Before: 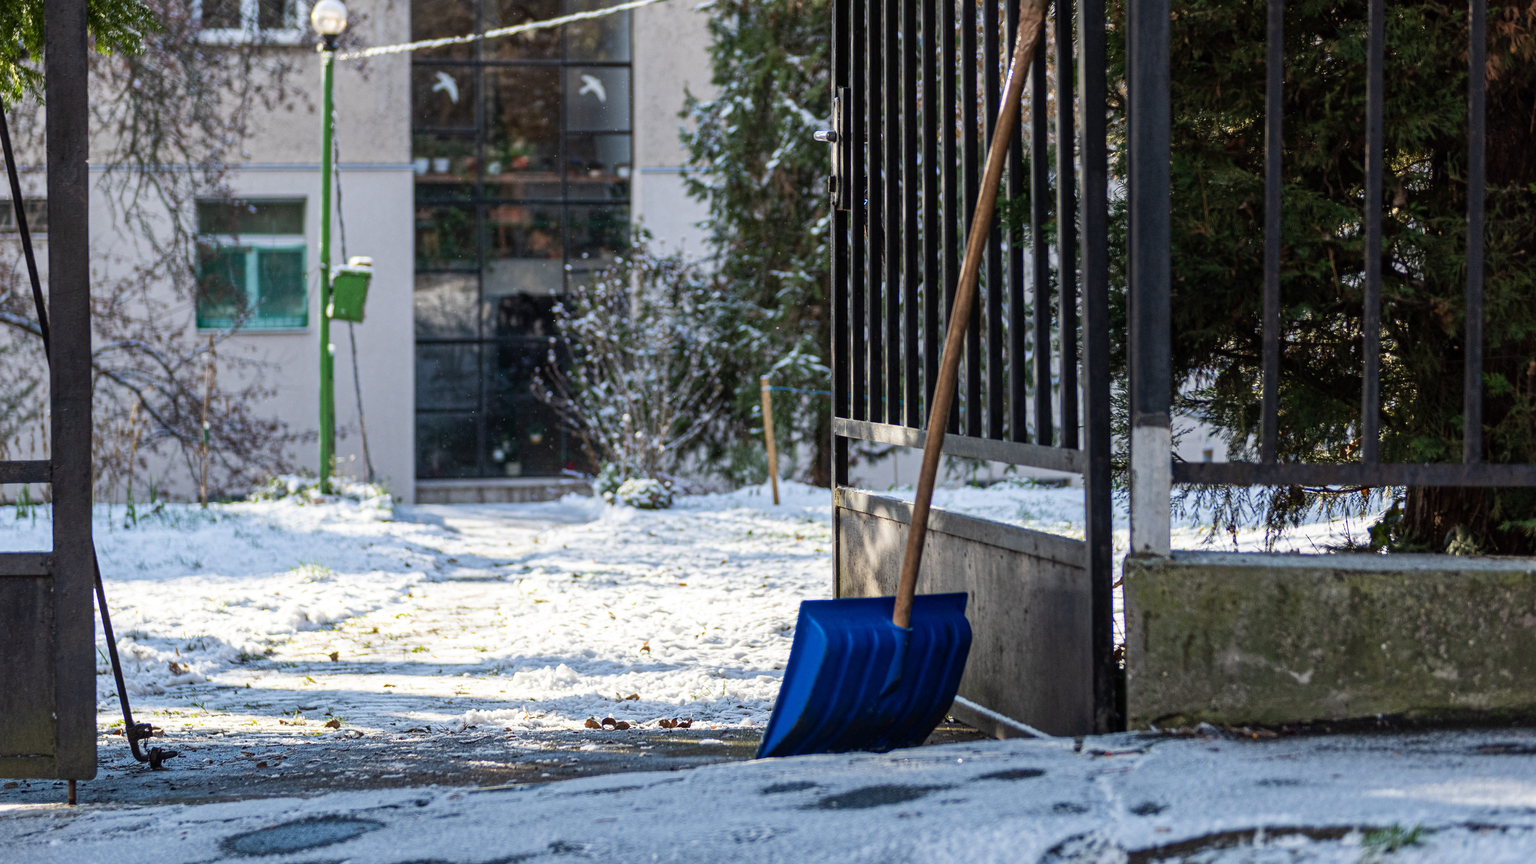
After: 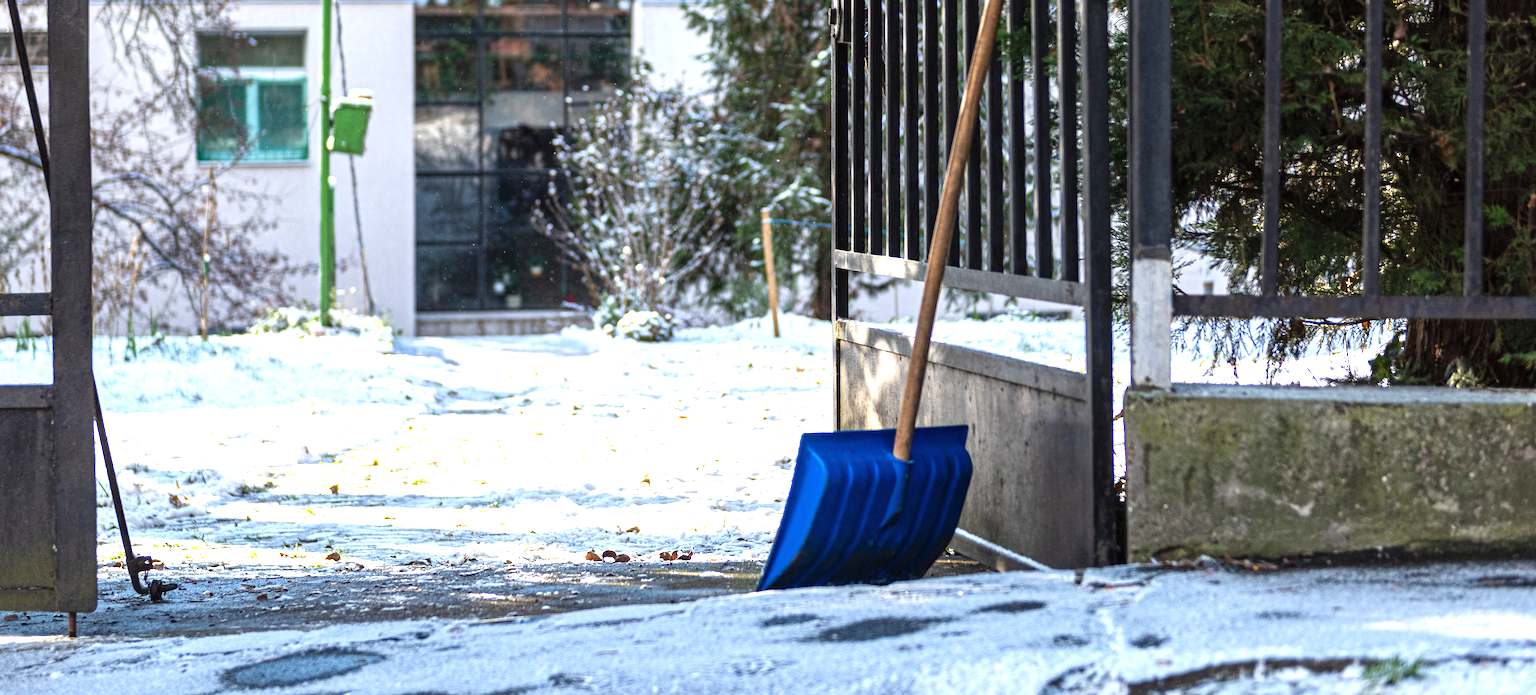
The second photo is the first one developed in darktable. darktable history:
exposure: black level correction 0, exposure 1 EV
crop and rotate: top 19.437%
tone equalizer: edges refinement/feathering 500, mask exposure compensation -1.24 EV, preserve details no
